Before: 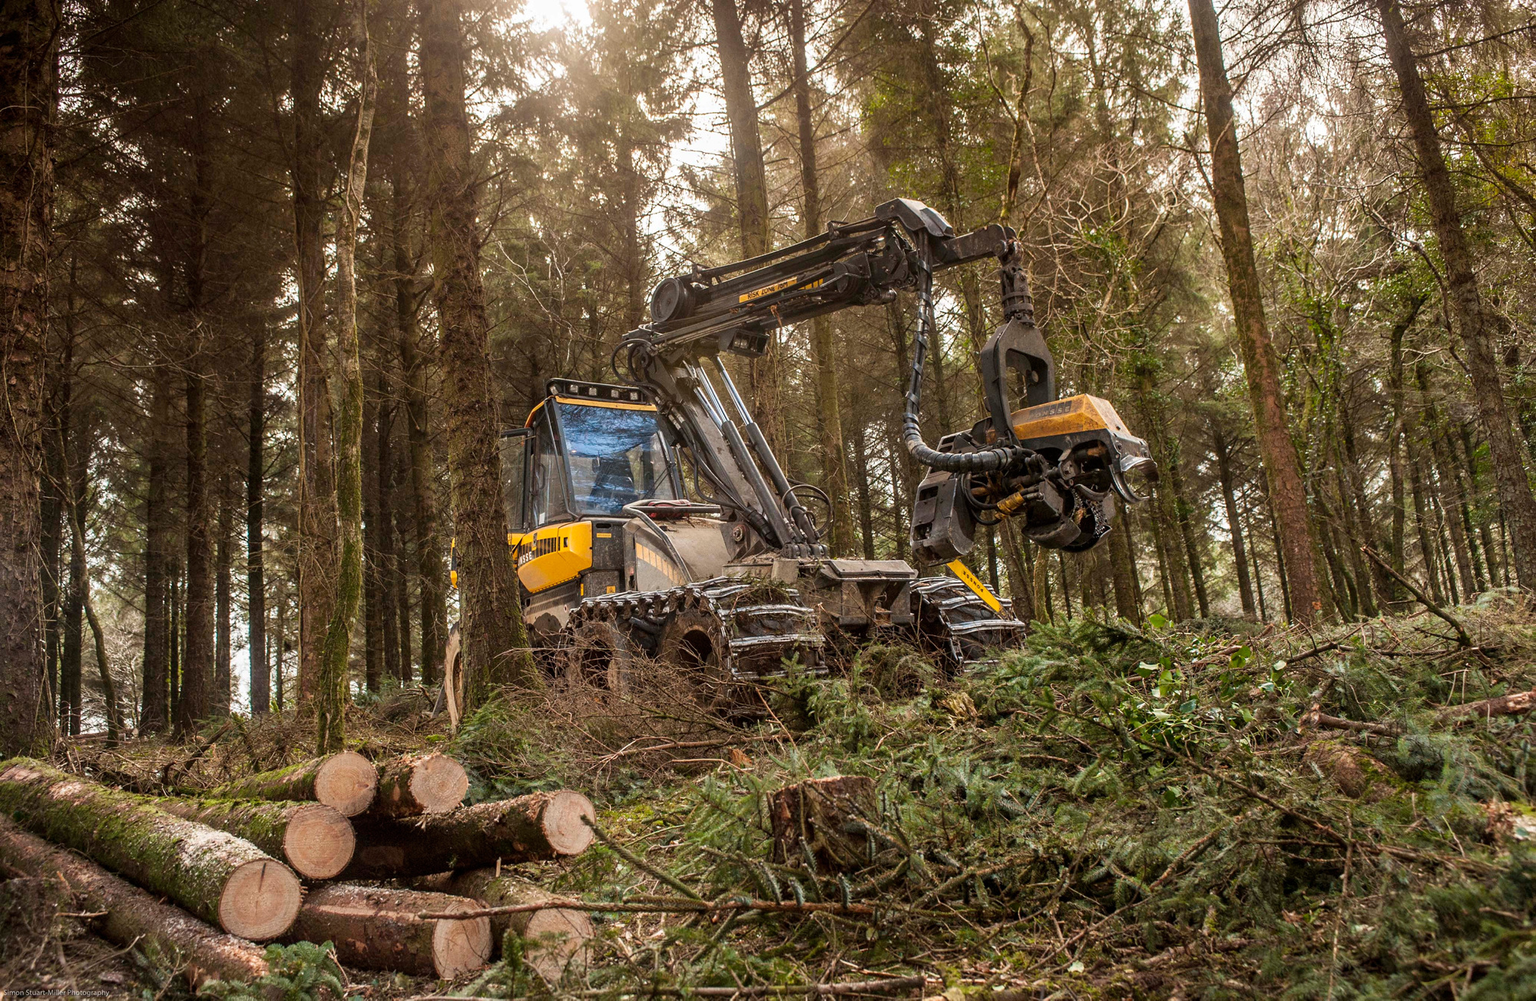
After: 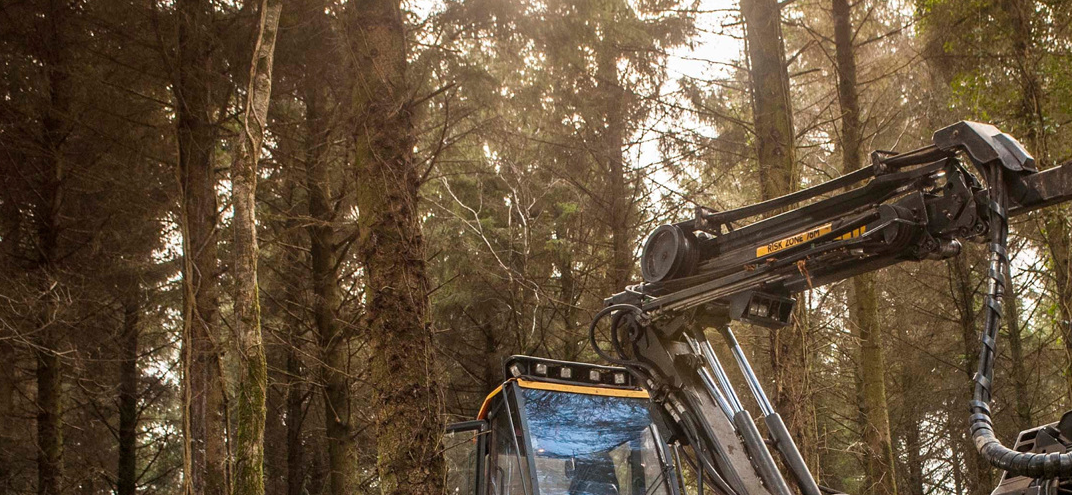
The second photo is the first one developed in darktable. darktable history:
crop: left 10.32%, top 10.575%, right 36.03%, bottom 51.024%
